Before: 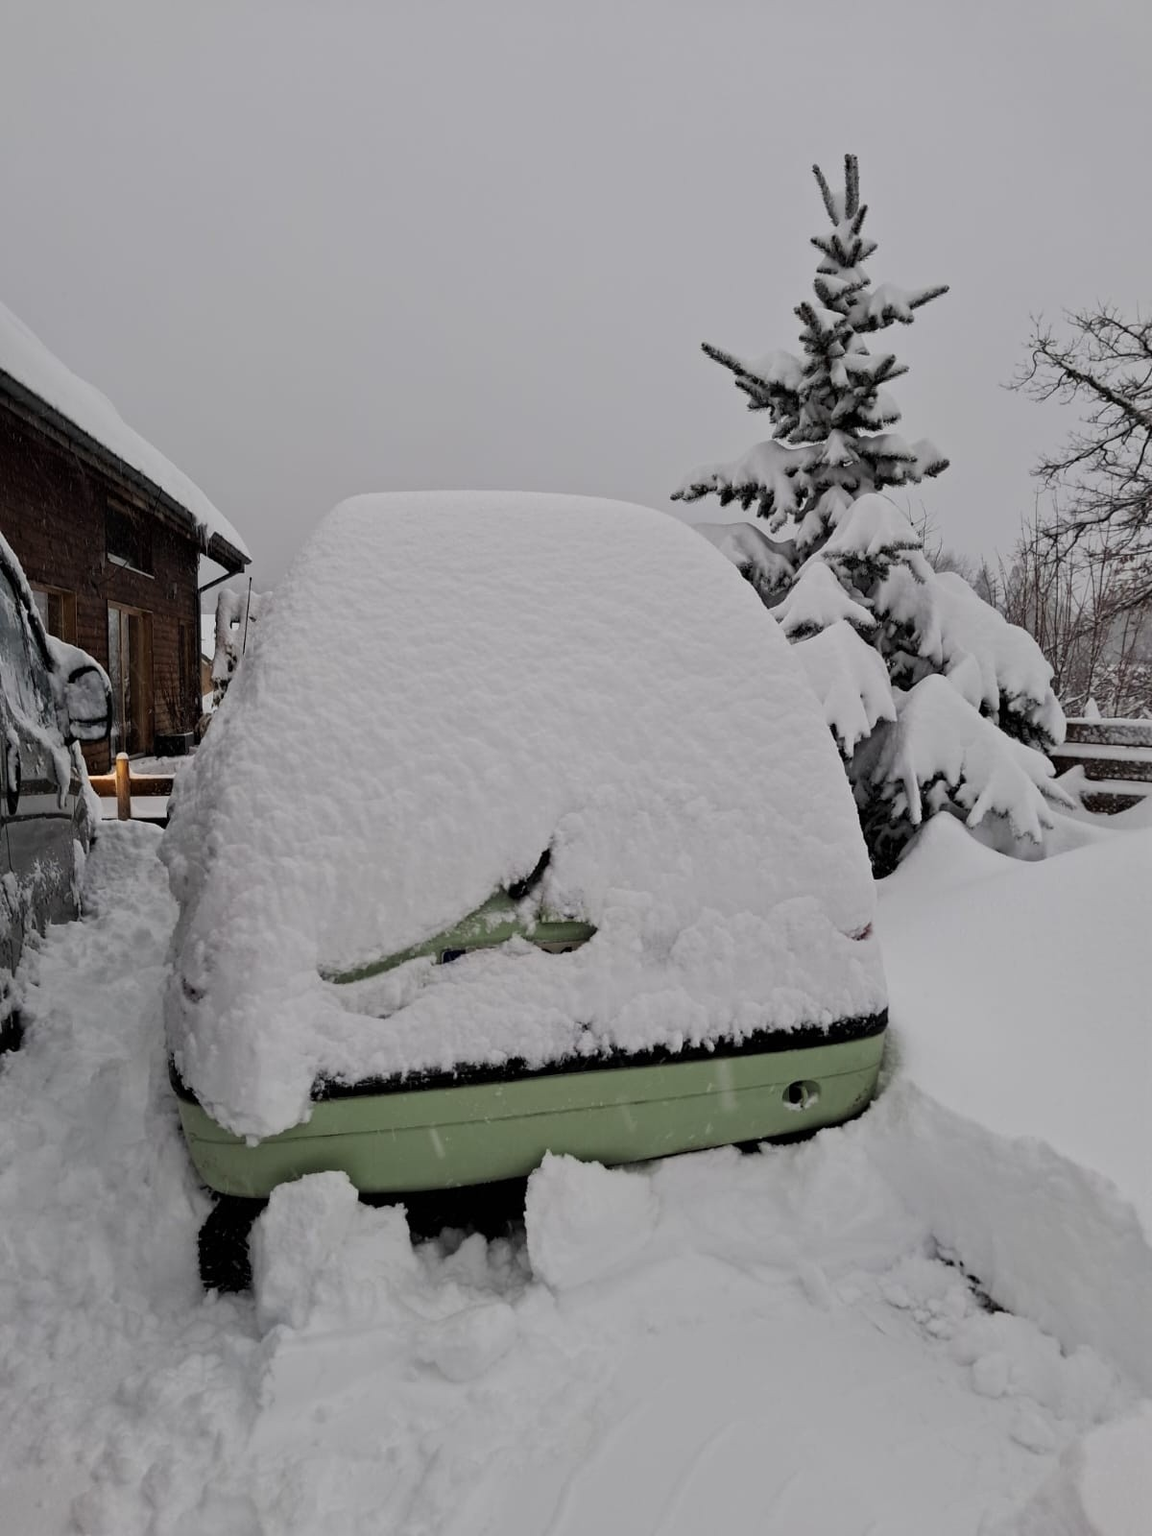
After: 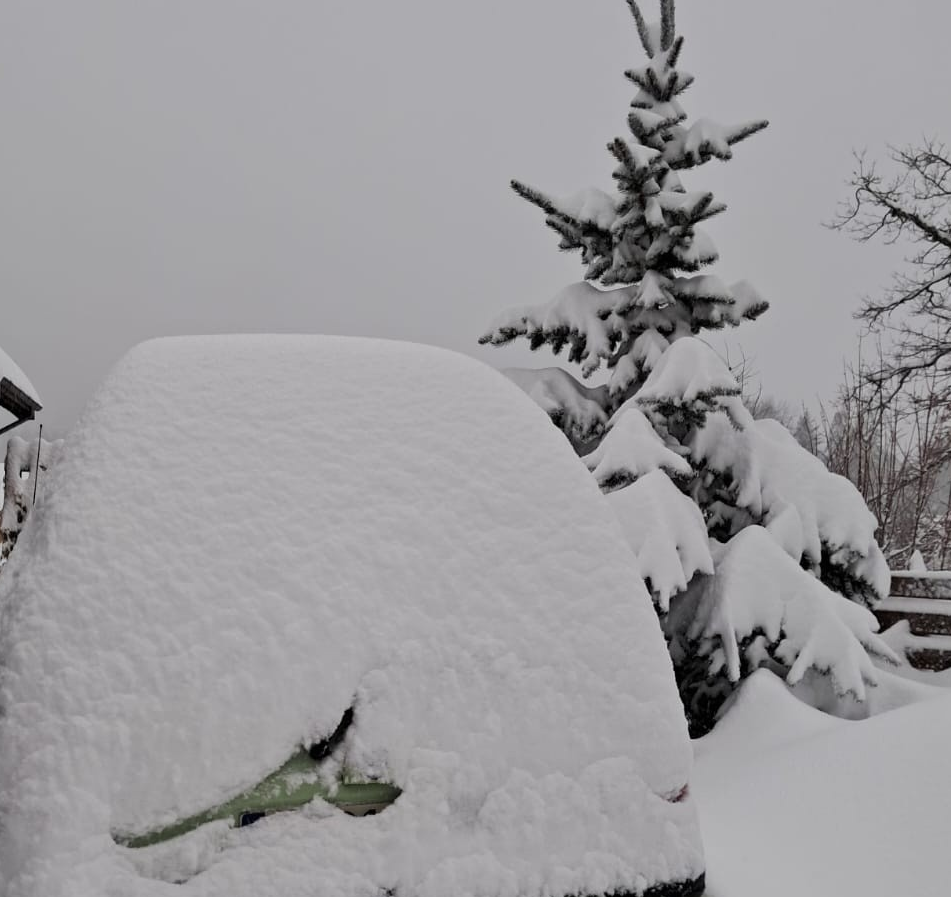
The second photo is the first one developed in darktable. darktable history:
crop: left 18.352%, top 11.1%, right 2.319%, bottom 32.782%
